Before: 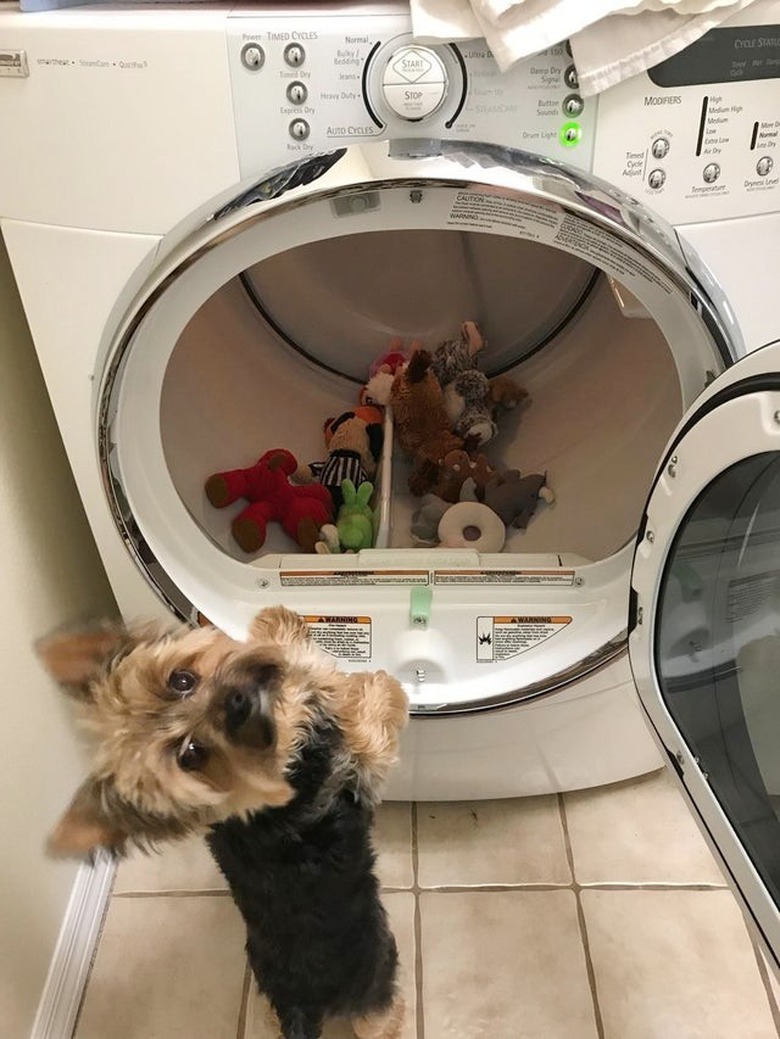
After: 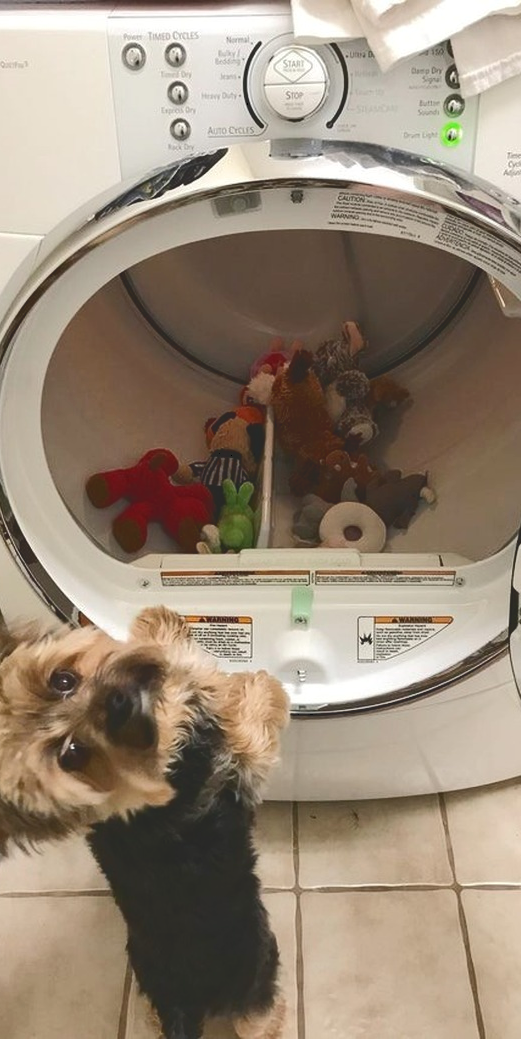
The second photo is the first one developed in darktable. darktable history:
crop: left 15.373%, right 17.821%
tone equalizer: edges refinement/feathering 500, mask exposure compensation -1.57 EV, preserve details no
tone curve: curves: ch0 [(0, 0) (0.003, 0.156) (0.011, 0.156) (0.025, 0.157) (0.044, 0.164) (0.069, 0.172) (0.1, 0.181) (0.136, 0.191) (0.177, 0.214) (0.224, 0.245) (0.277, 0.285) (0.335, 0.333) (0.399, 0.387) (0.468, 0.471) (0.543, 0.556) (0.623, 0.648) (0.709, 0.734) (0.801, 0.809) (0.898, 0.891) (1, 1)], color space Lab, independent channels, preserve colors none
